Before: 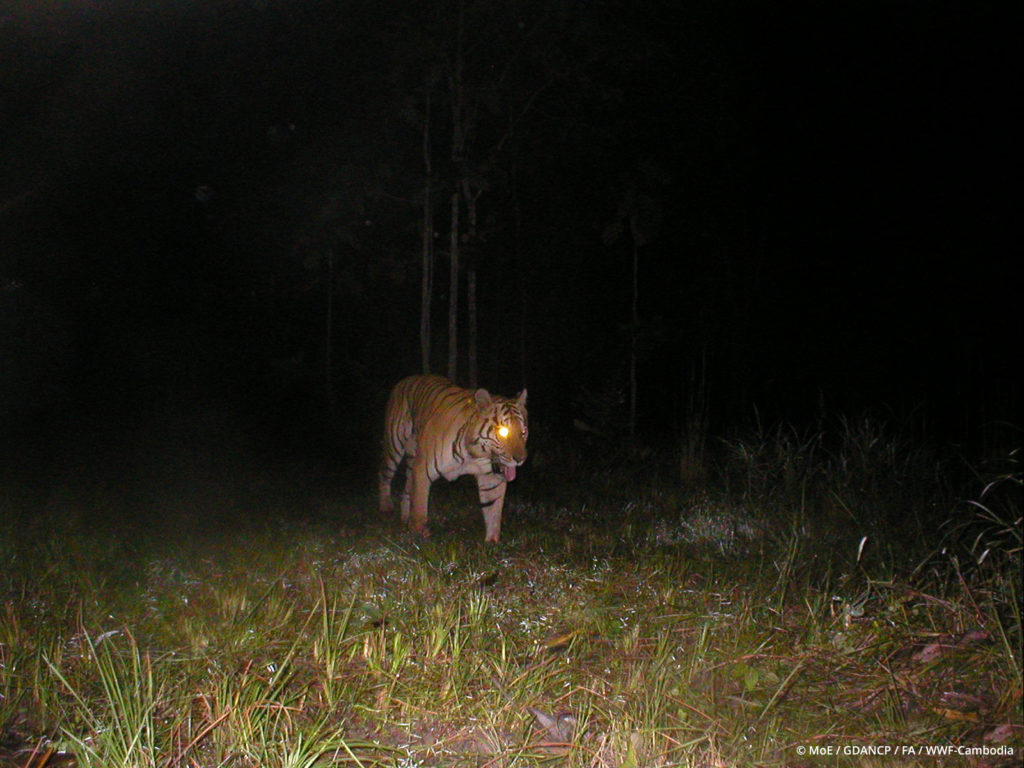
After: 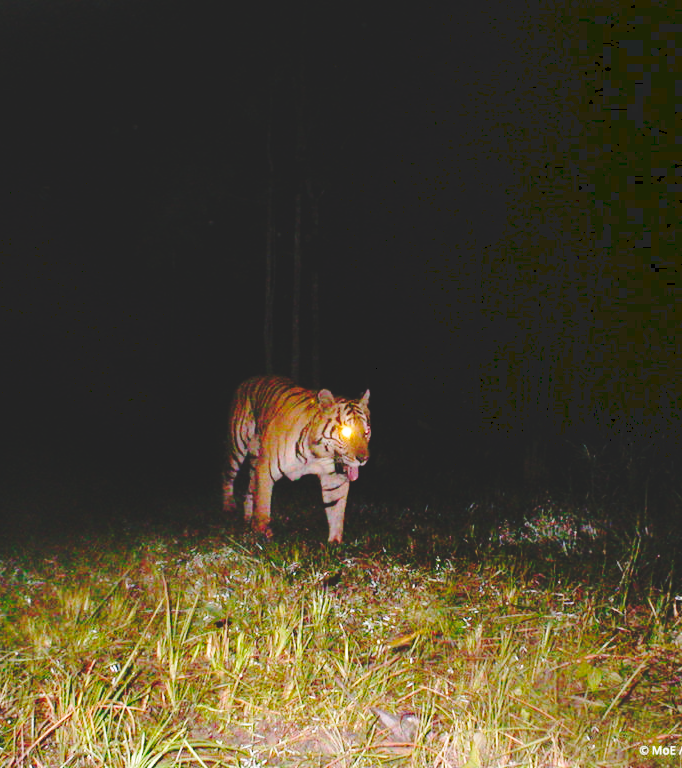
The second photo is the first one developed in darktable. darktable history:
tone curve: curves: ch0 [(0, 0) (0.003, 0.139) (0.011, 0.14) (0.025, 0.138) (0.044, 0.14) (0.069, 0.149) (0.1, 0.161) (0.136, 0.179) (0.177, 0.203) (0.224, 0.245) (0.277, 0.302) (0.335, 0.382) (0.399, 0.461) (0.468, 0.546) (0.543, 0.614) (0.623, 0.687) (0.709, 0.758) (0.801, 0.84) (0.898, 0.912) (1, 1)], preserve colors none
crop: left 15.419%, right 17.914%
base curve: curves: ch0 [(0, 0) (0.028, 0.03) (0.121, 0.232) (0.46, 0.748) (0.859, 0.968) (1, 1)], preserve colors none
